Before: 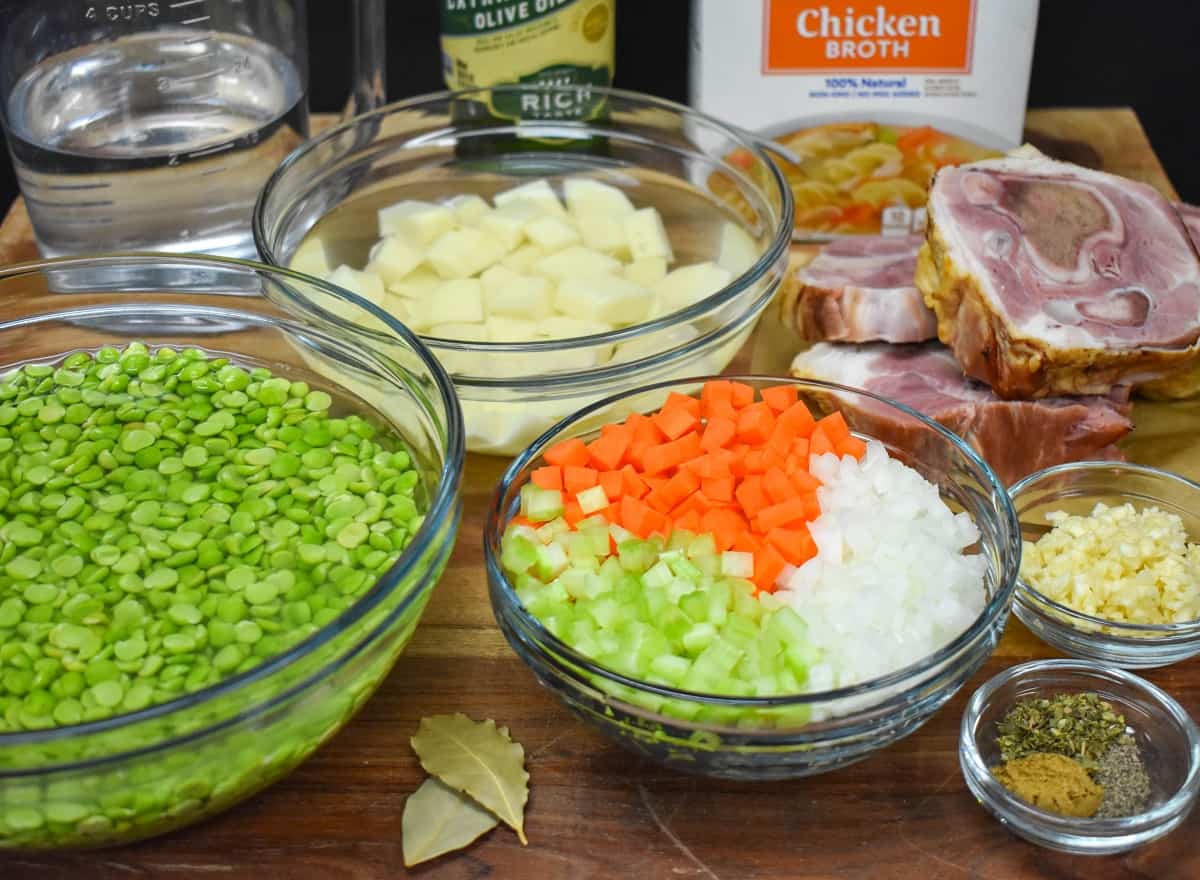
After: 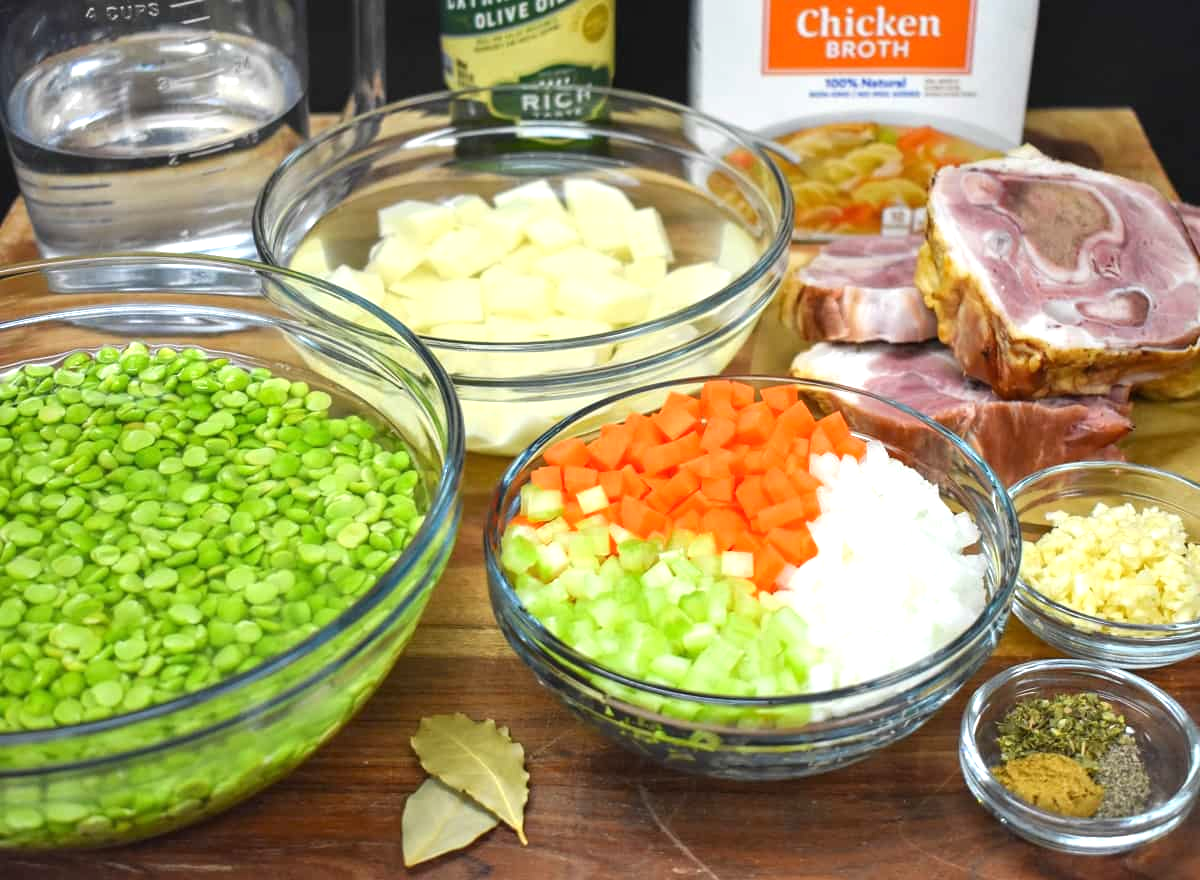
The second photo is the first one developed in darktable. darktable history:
exposure: black level correction 0, exposure 0.59 EV, compensate highlight preservation false
